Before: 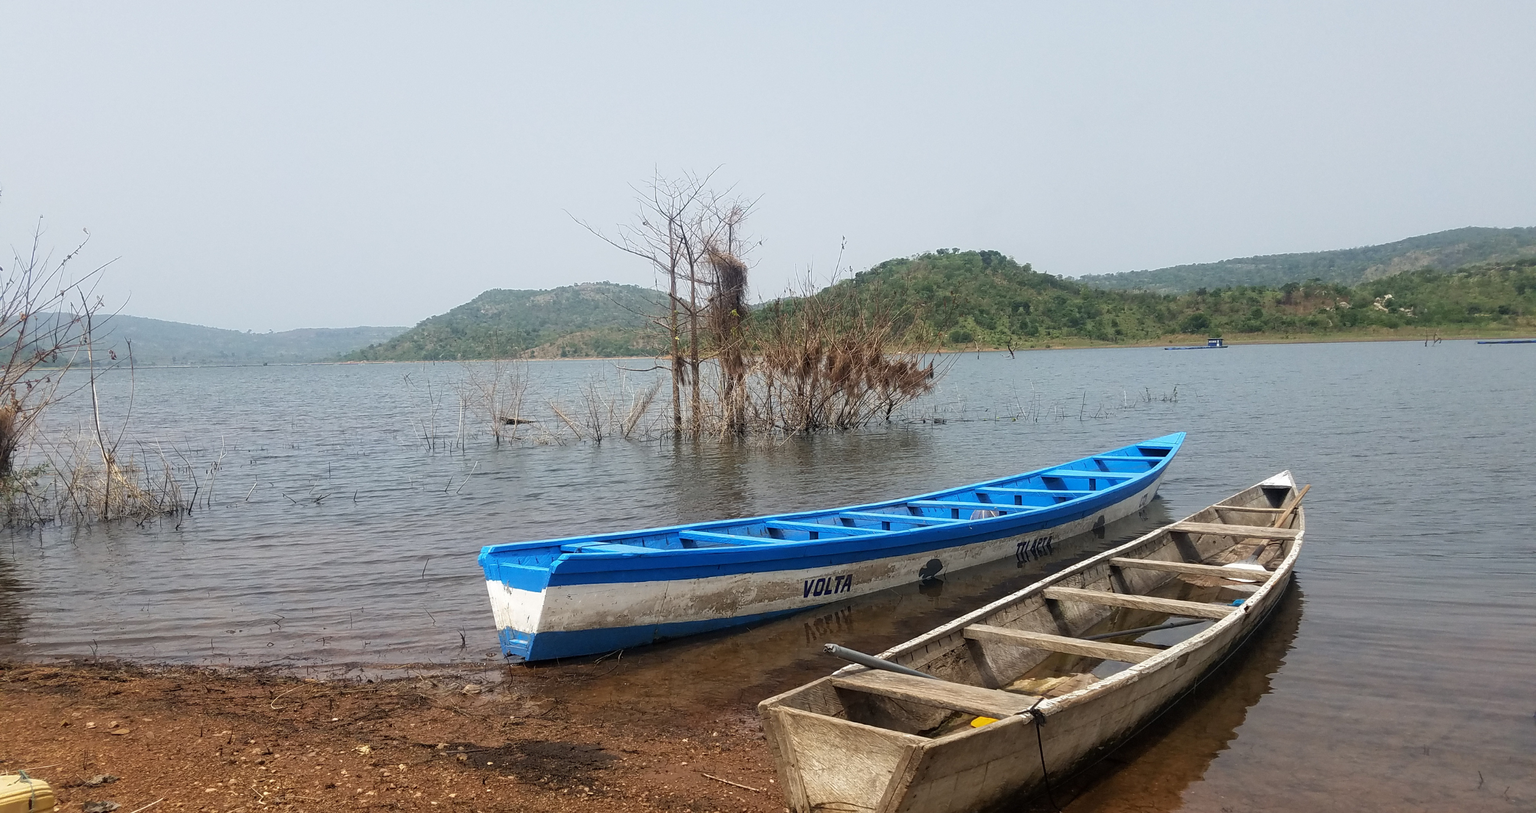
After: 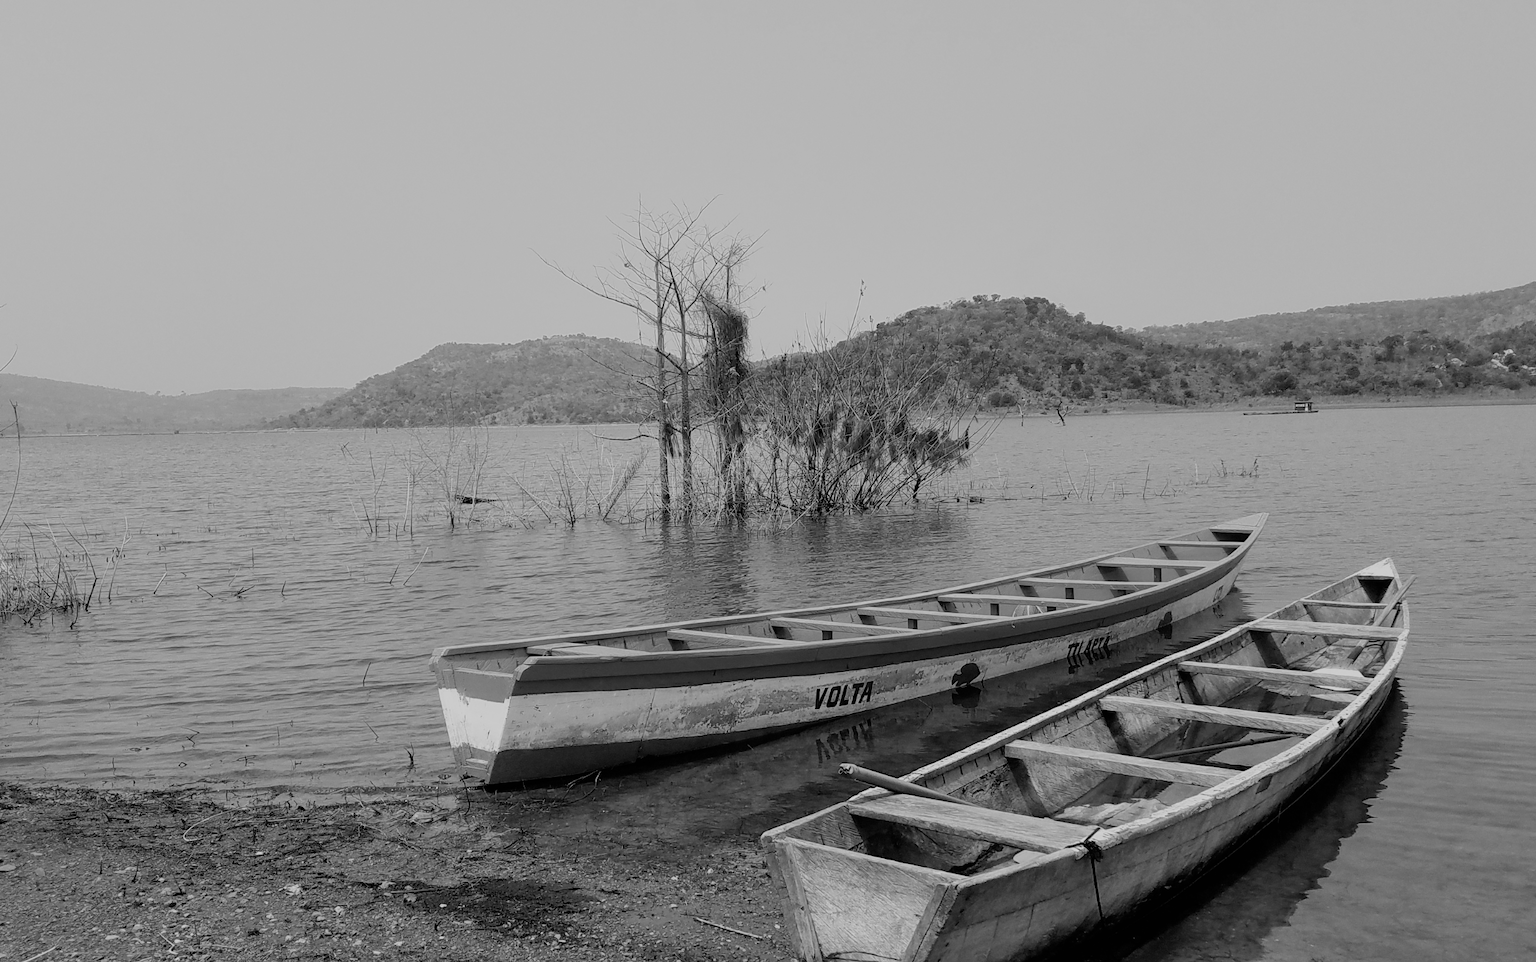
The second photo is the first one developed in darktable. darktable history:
filmic rgb: black relative exposure -6.98 EV, white relative exposure 5.63 EV, hardness 2.86
crop: left 7.598%, right 7.873%
monochrome: on, module defaults
shadows and highlights: shadows 37.27, highlights -28.18, soften with gaussian
